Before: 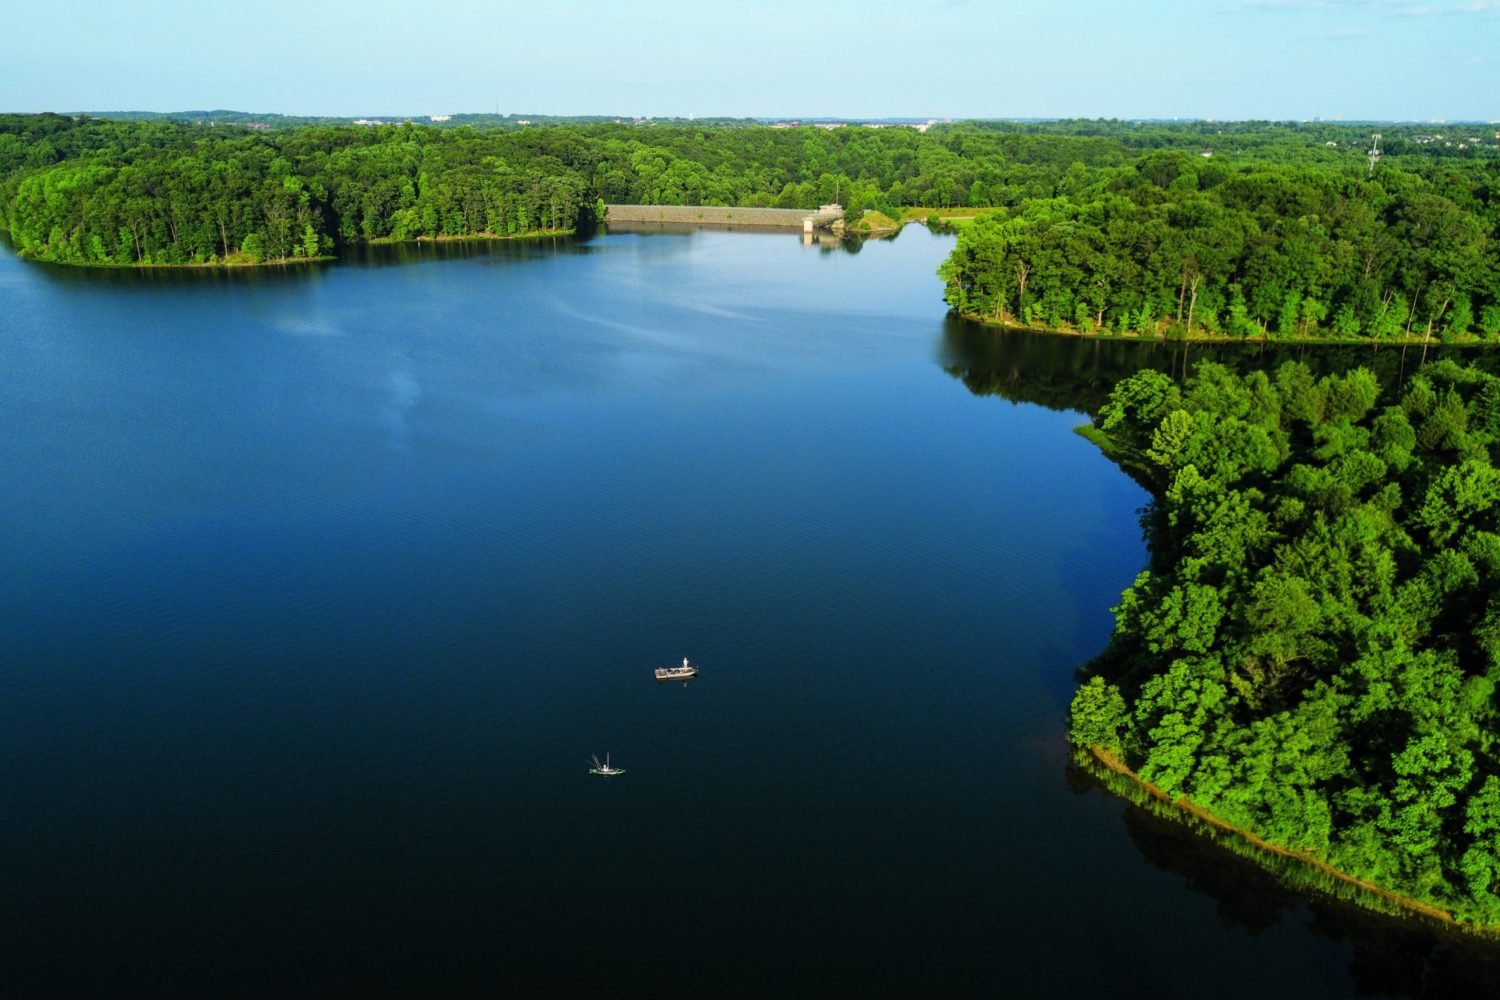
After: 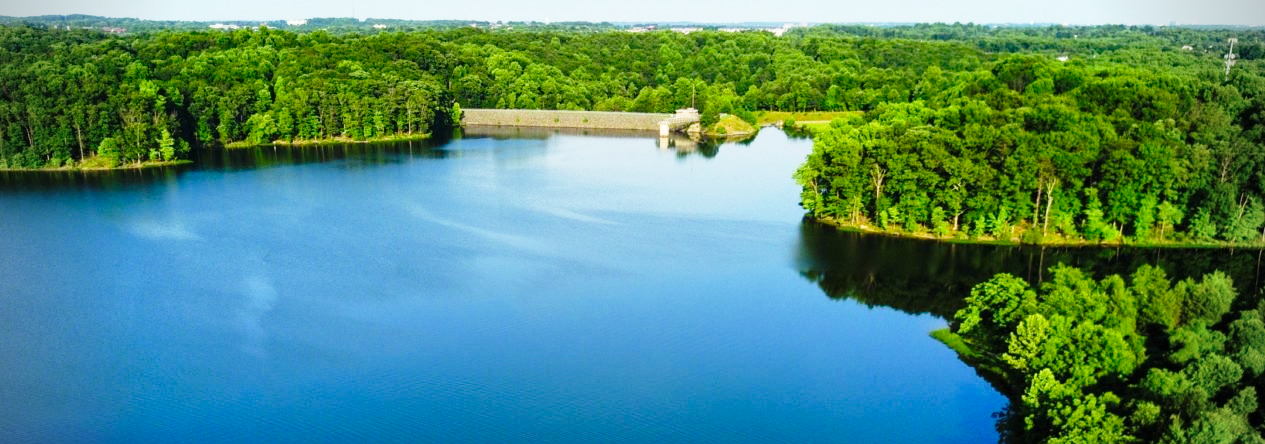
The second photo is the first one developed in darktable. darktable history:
shadows and highlights: radius 265.59, highlights color adjustment 45.86%, soften with gaussian
base curve: curves: ch0 [(0, 0) (0.028, 0.03) (0.121, 0.232) (0.46, 0.748) (0.859, 0.968) (1, 1)], preserve colors none
vignetting: brightness -0.676, center (0, 0.01)
crop and rotate: left 9.645%, top 9.606%, right 5.988%, bottom 45.894%
